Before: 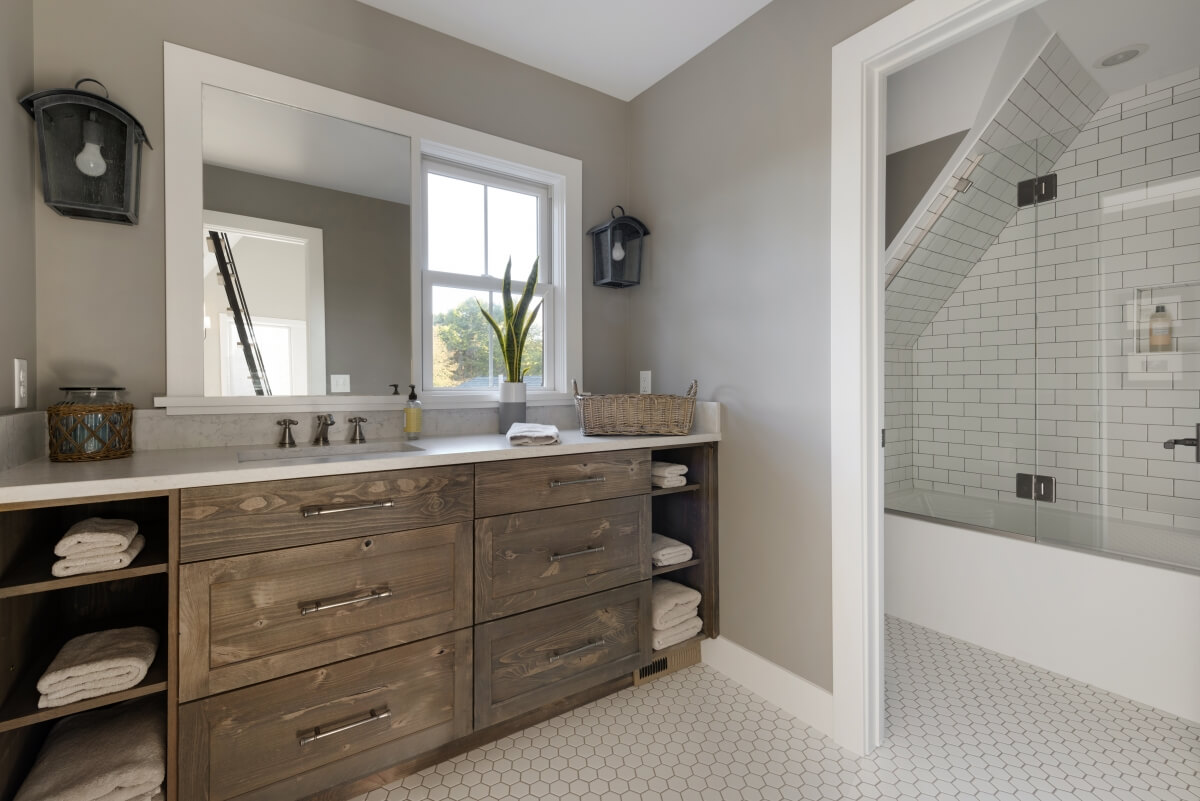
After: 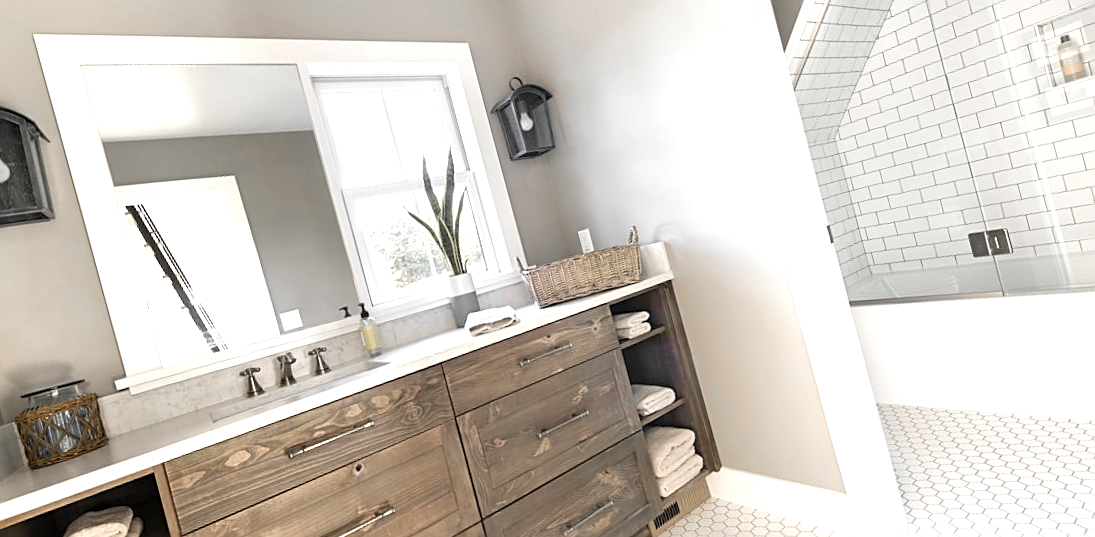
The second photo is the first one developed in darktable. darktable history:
rotate and perspective: rotation -14.8°, crop left 0.1, crop right 0.903, crop top 0.25, crop bottom 0.748
sharpen: on, module defaults
color zones: curves: ch1 [(0, 0.638) (0.193, 0.442) (0.286, 0.15) (0.429, 0.14) (0.571, 0.142) (0.714, 0.154) (0.857, 0.175) (1, 0.638)]
exposure: black level correction 0, exposure 1.3 EV, compensate highlight preservation false
